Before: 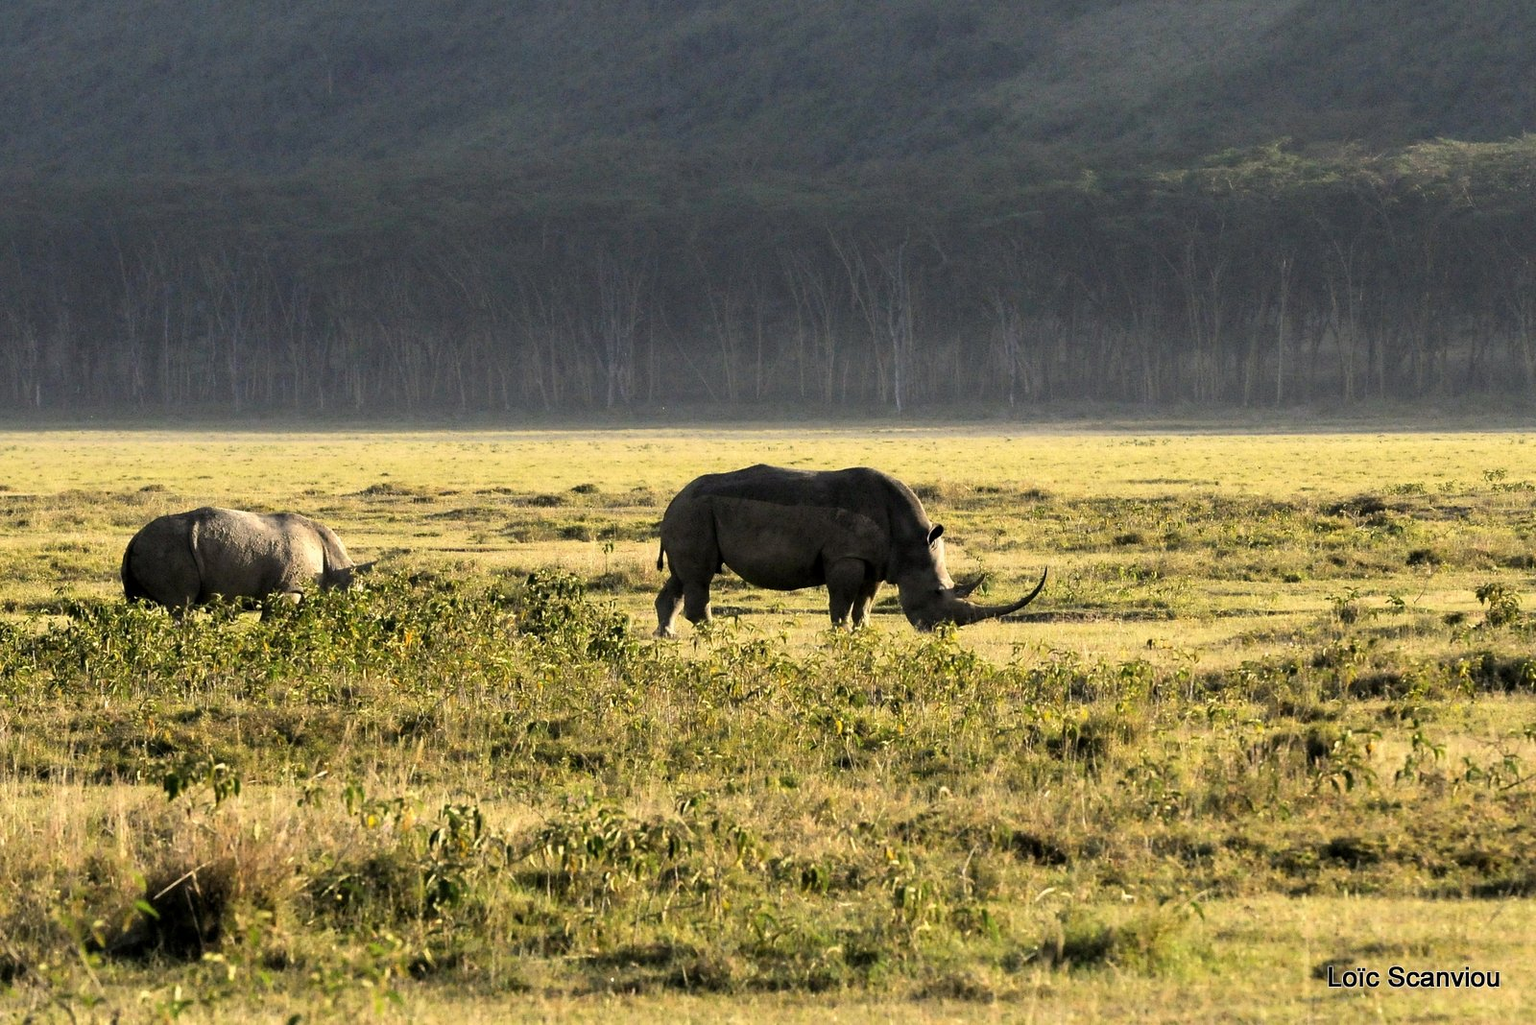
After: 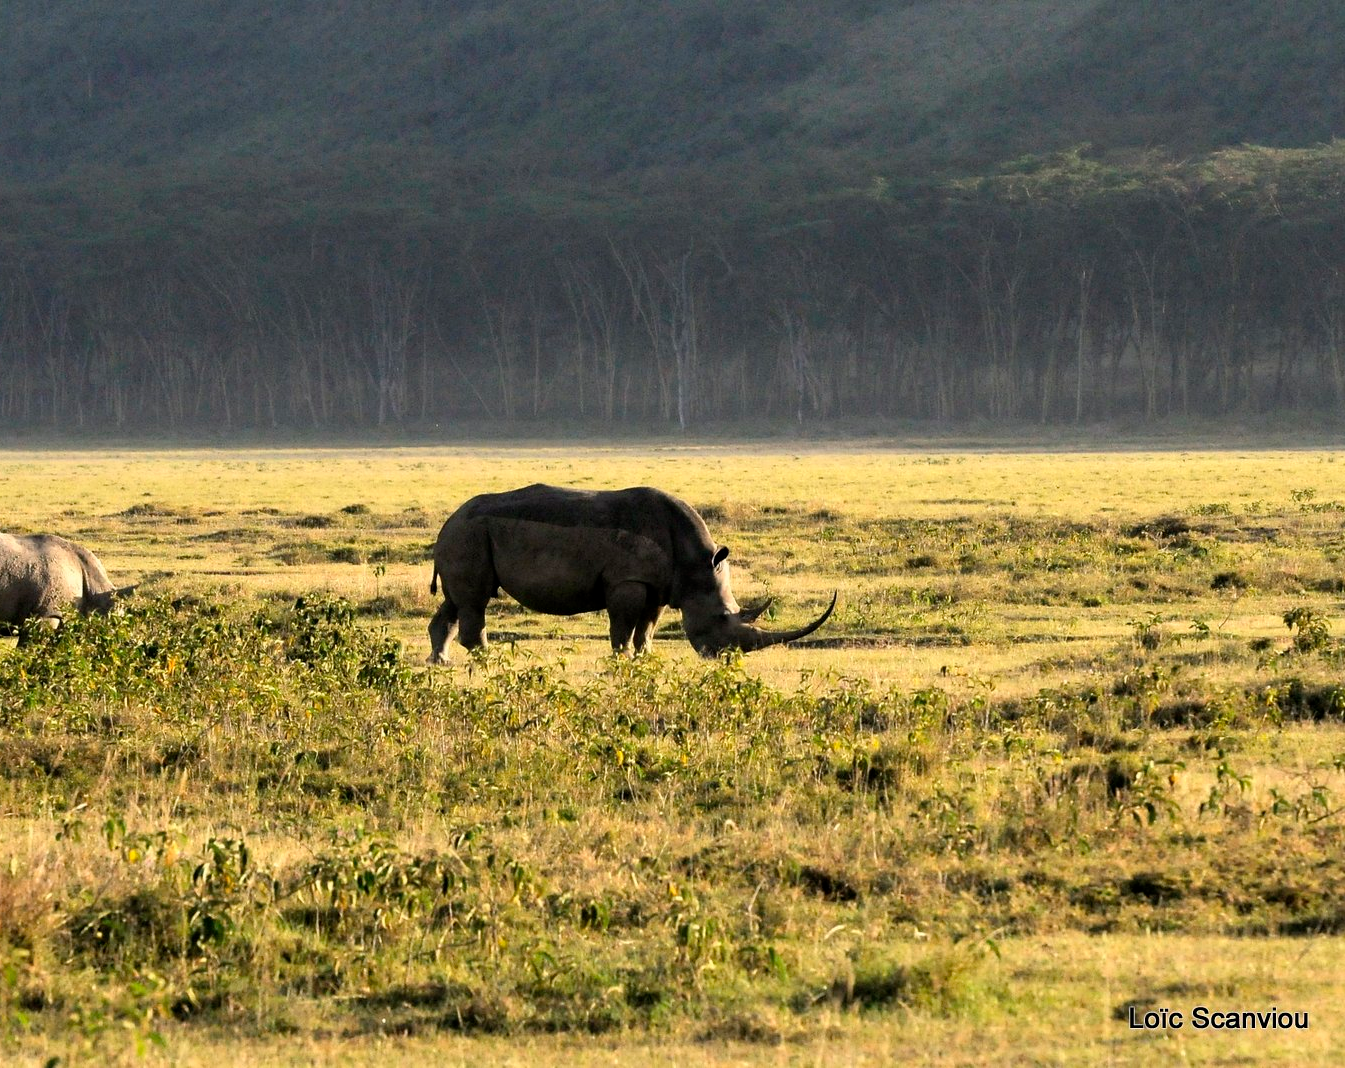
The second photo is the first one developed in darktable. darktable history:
crop: left 15.922%
